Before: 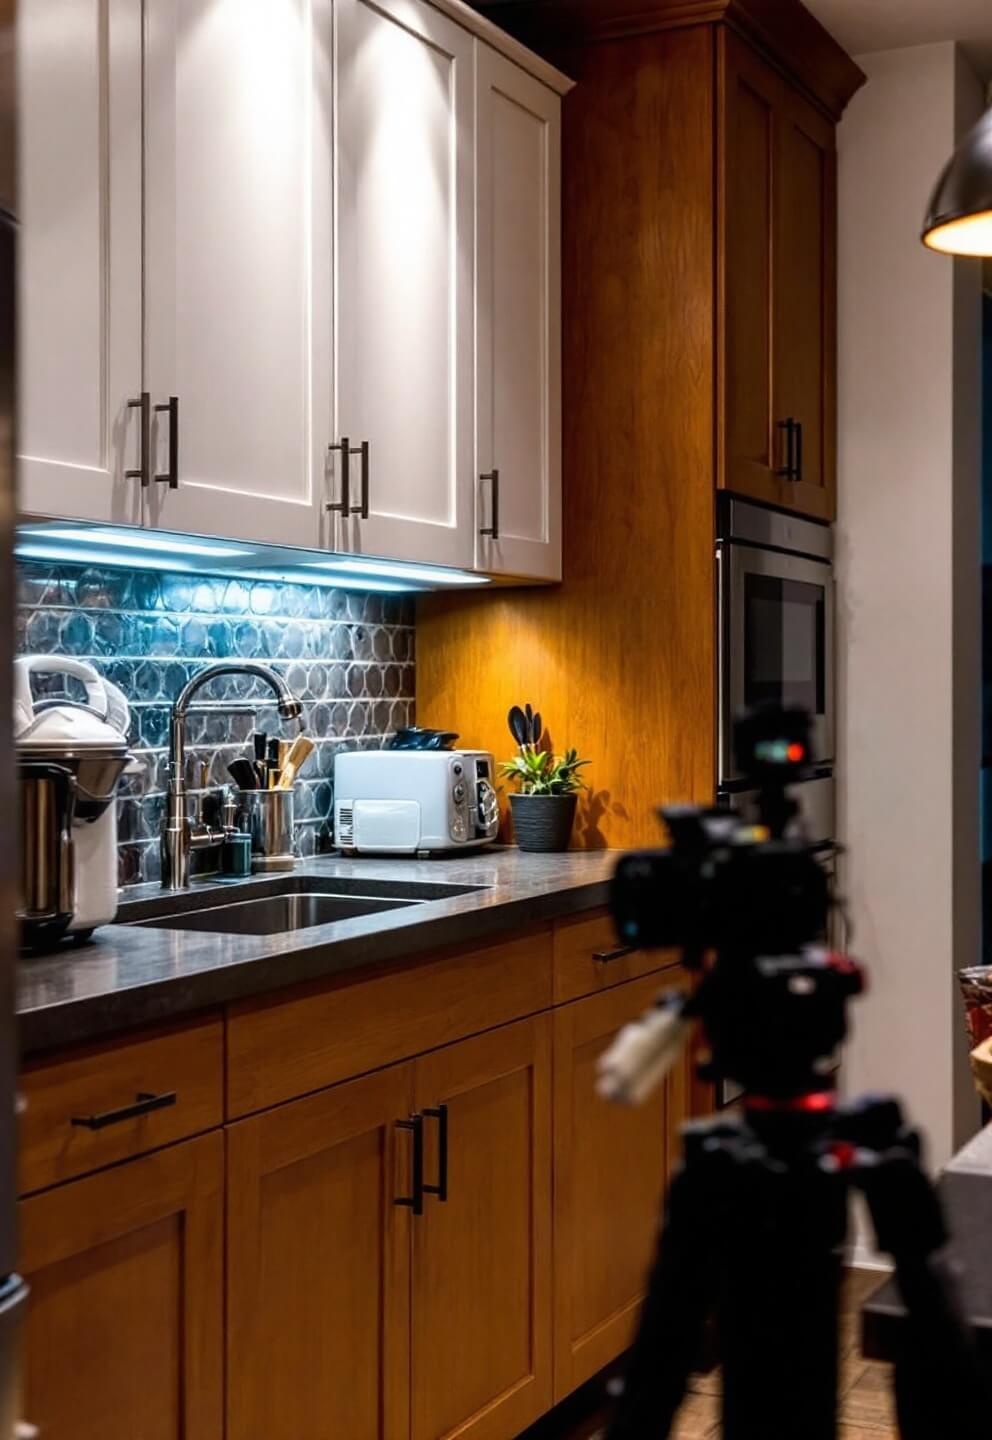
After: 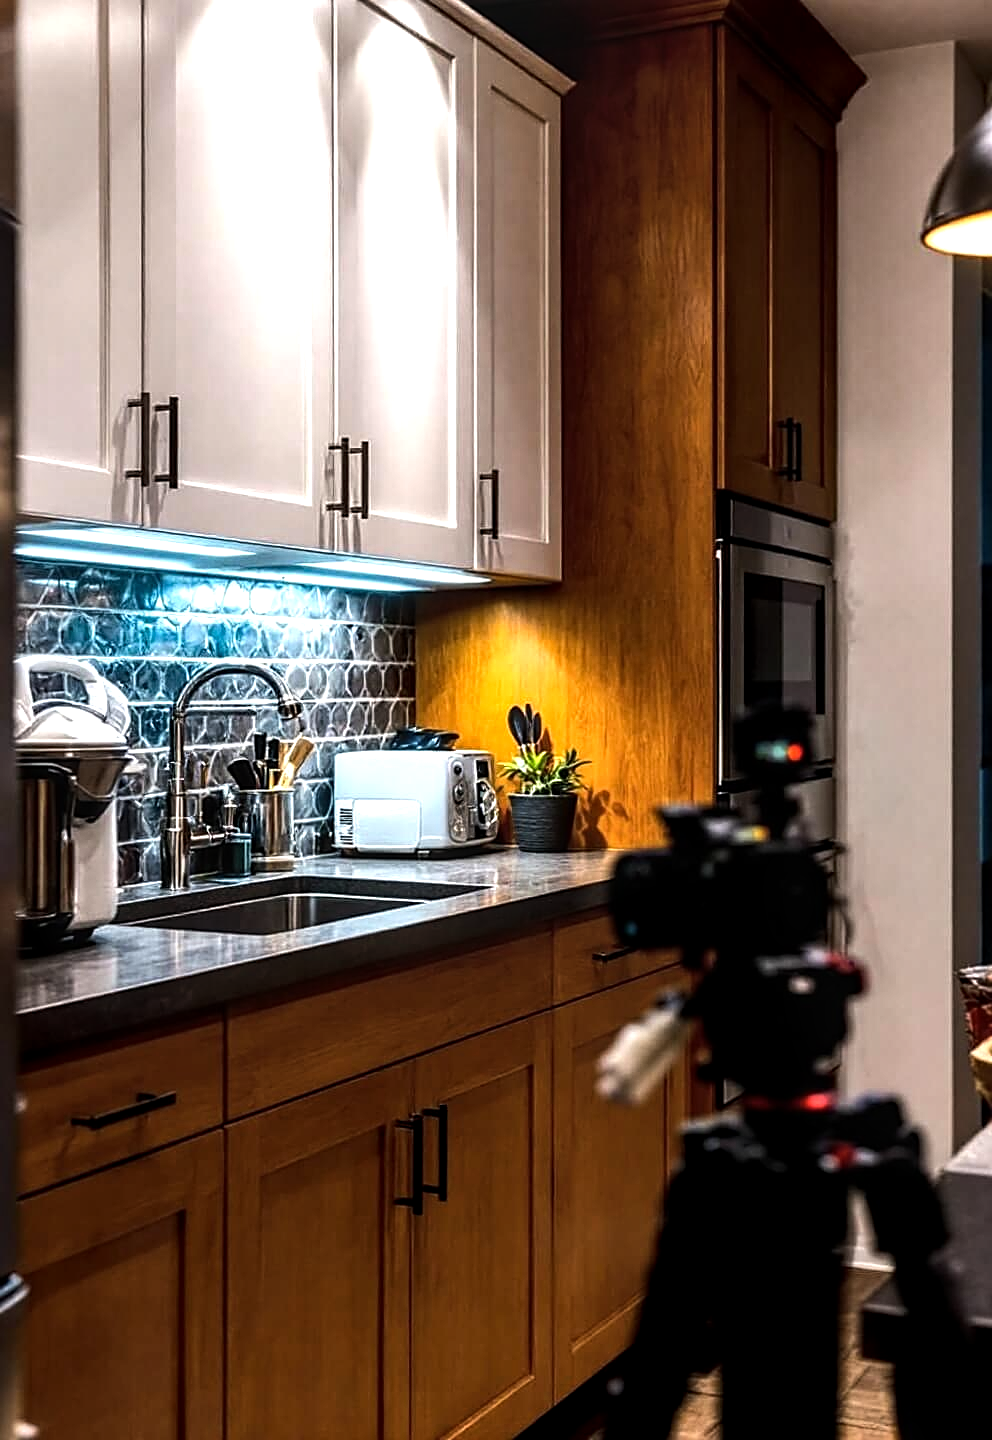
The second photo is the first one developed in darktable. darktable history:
tone equalizer: -8 EV -0.742 EV, -7 EV -0.689 EV, -6 EV -0.599 EV, -5 EV -0.418 EV, -3 EV 0.384 EV, -2 EV 0.6 EV, -1 EV 0.69 EV, +0 EV 0.725 EV, edges refinement/feathering 500, mask exposure compensation -1.57 EV, preserve details no
sharpen: on, module defaults
local contrast: detail 130%
